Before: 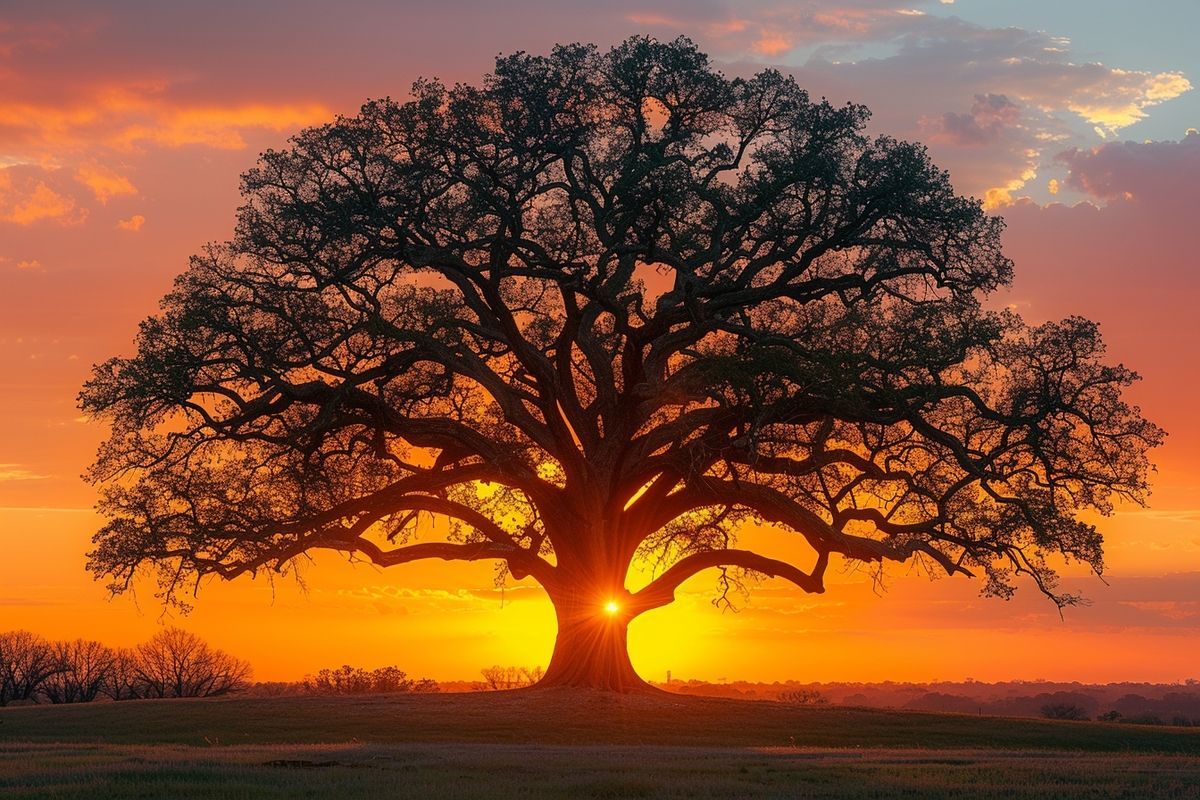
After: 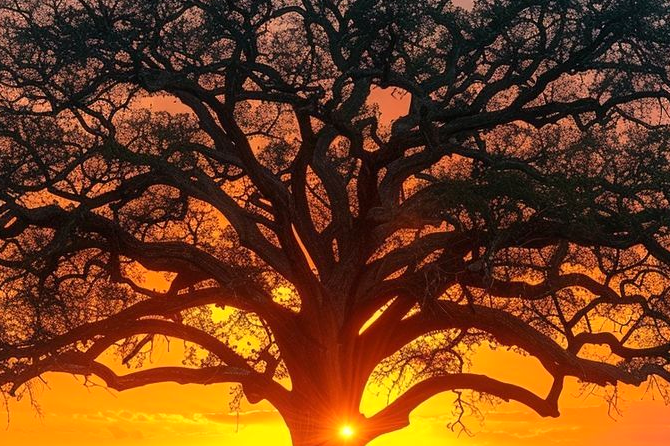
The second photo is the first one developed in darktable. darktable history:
exposure: exposure 0.217 EV, compensate highlight preservation false
crop and rotate: left 22.13%, top 22.054%, right 22.026%, bottom 22.102%
